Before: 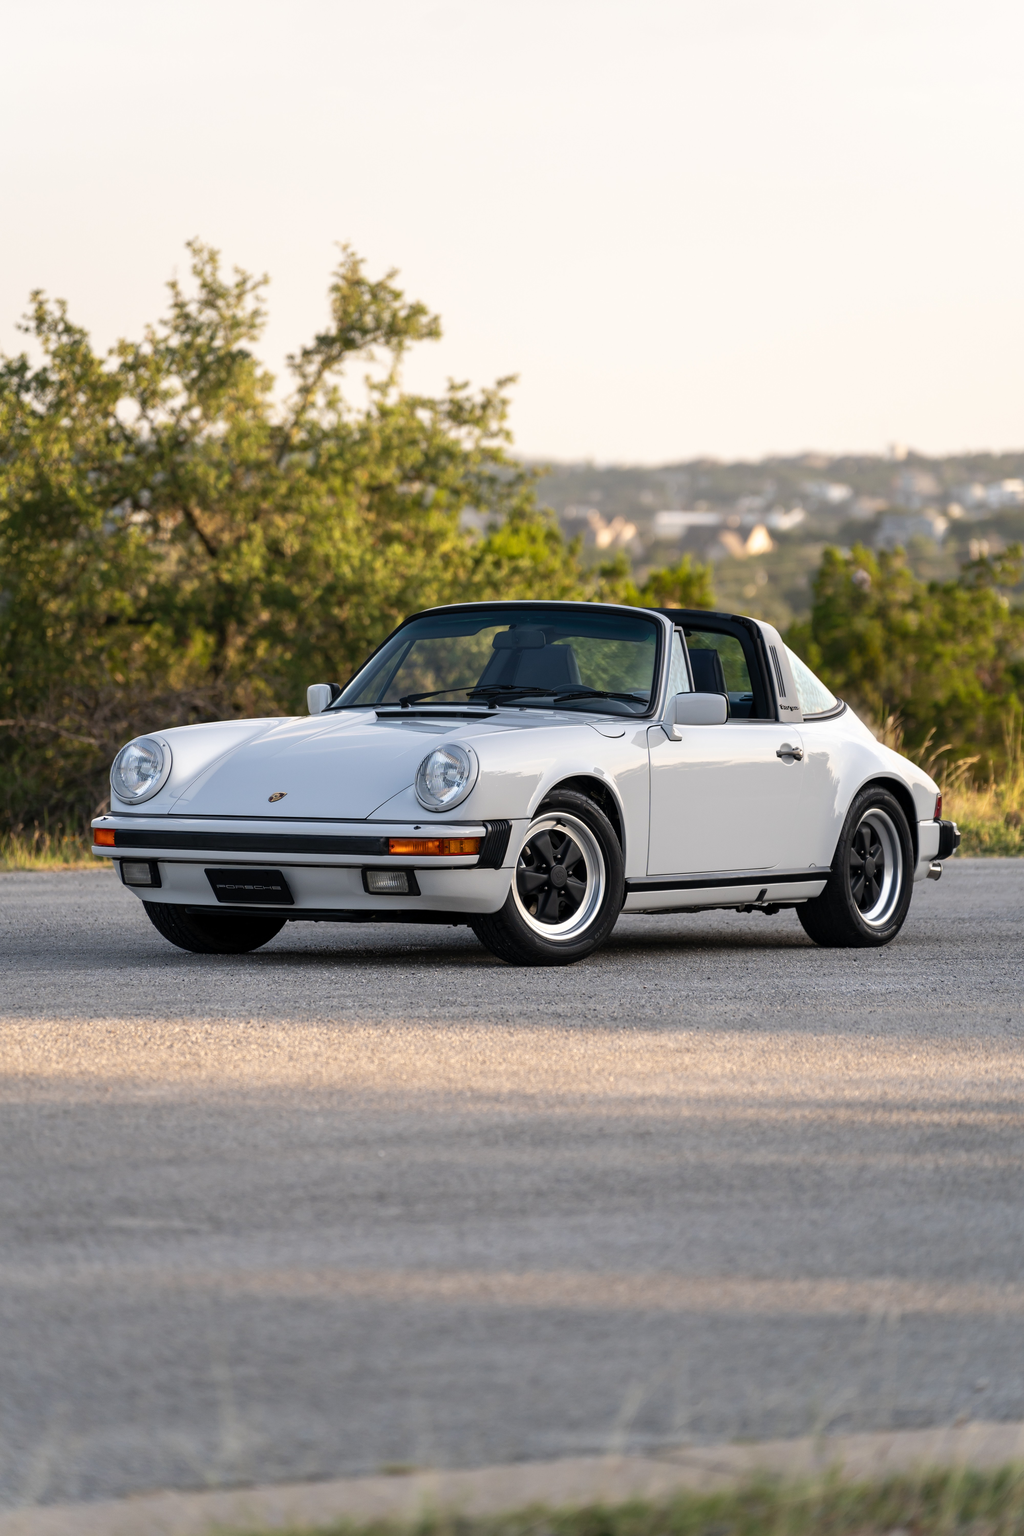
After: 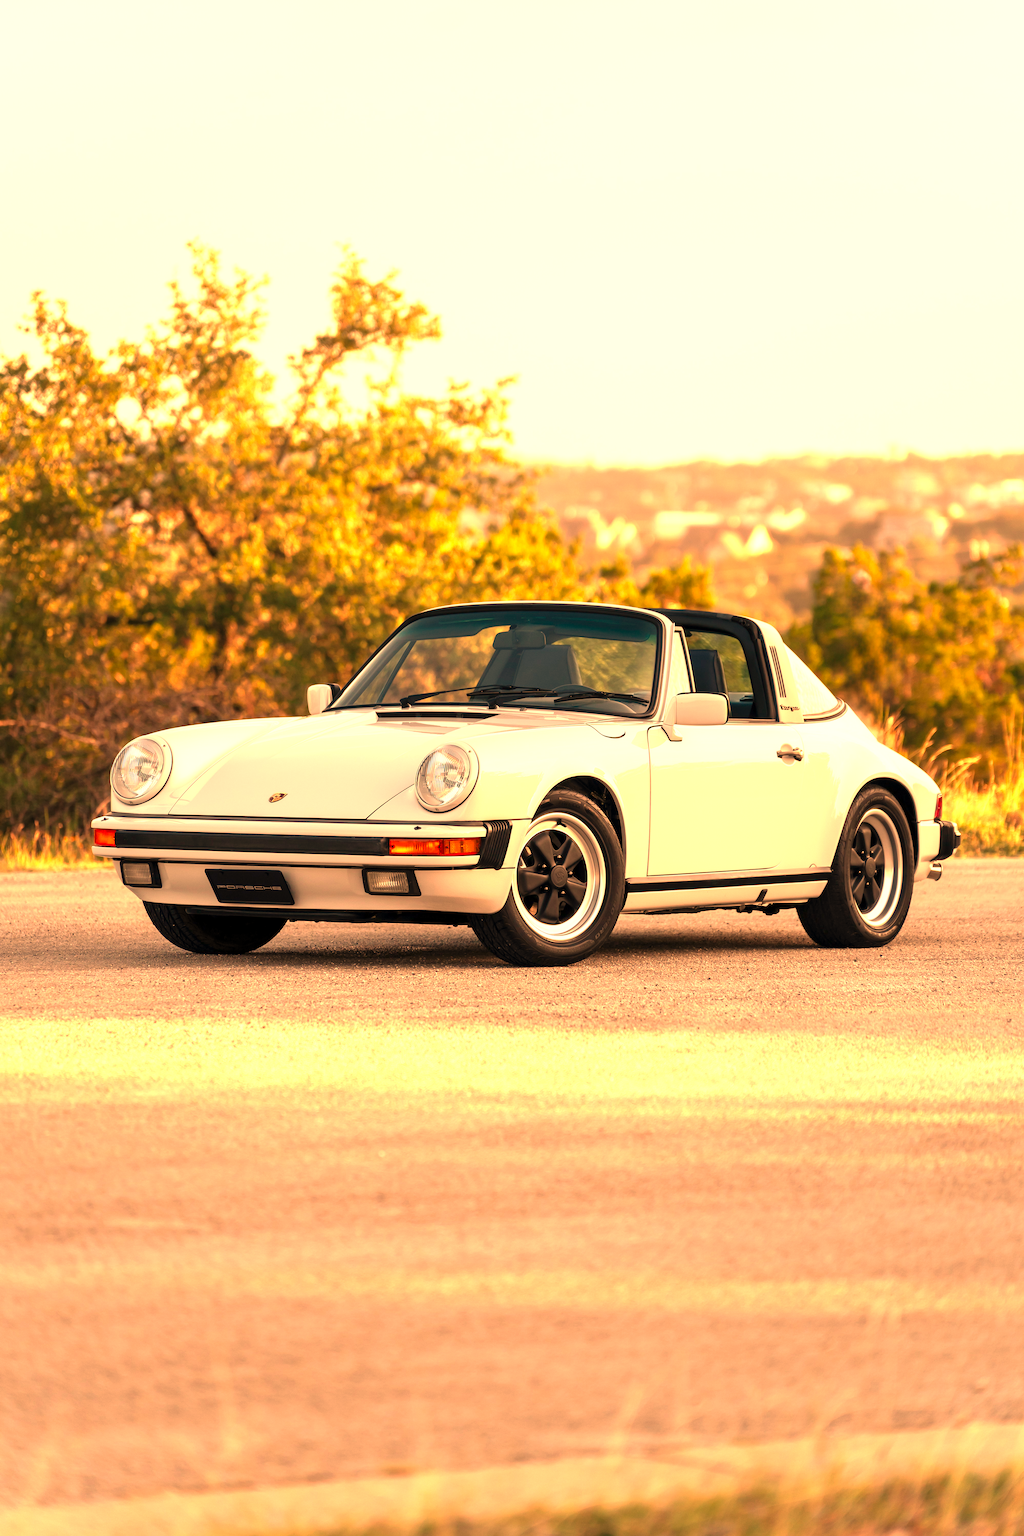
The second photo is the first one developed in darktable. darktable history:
exposure: exposure 1 EV, compensate highlight preservation false
white balance: red 1.467, blue 0.684
color correction: saturation 1.11
velvia: strength 15%
